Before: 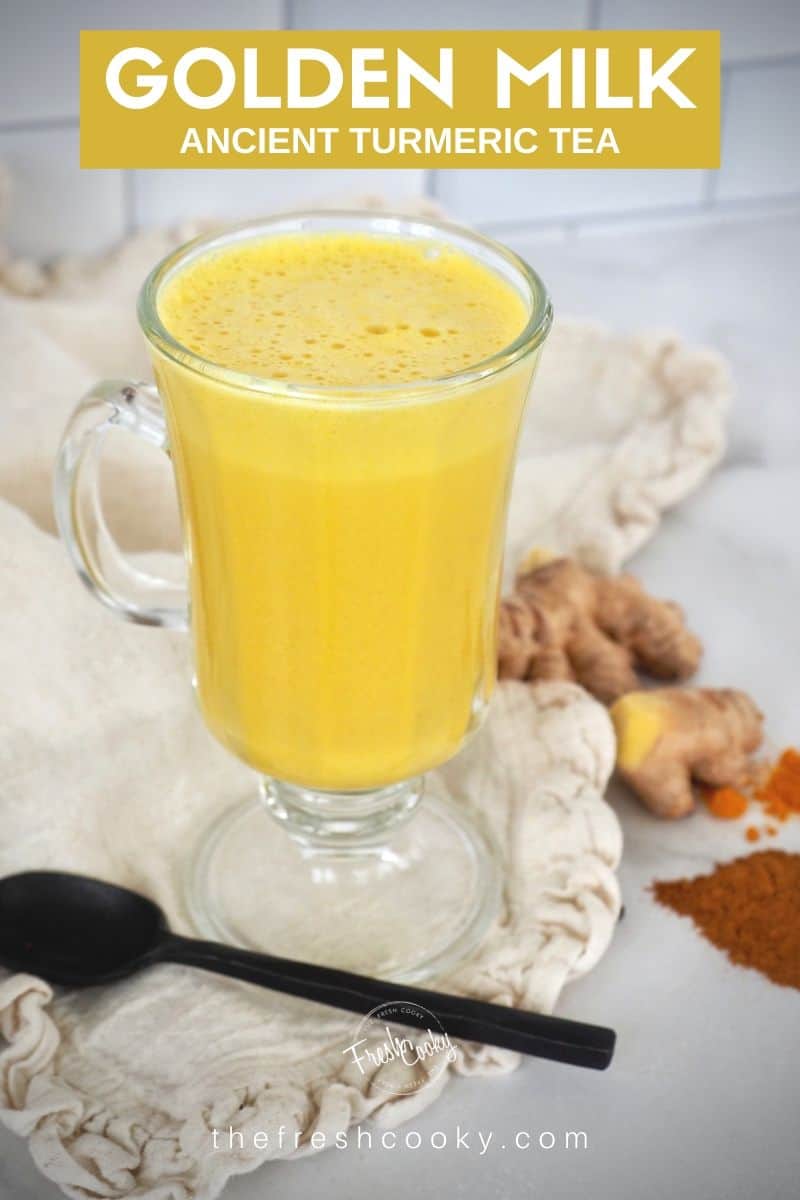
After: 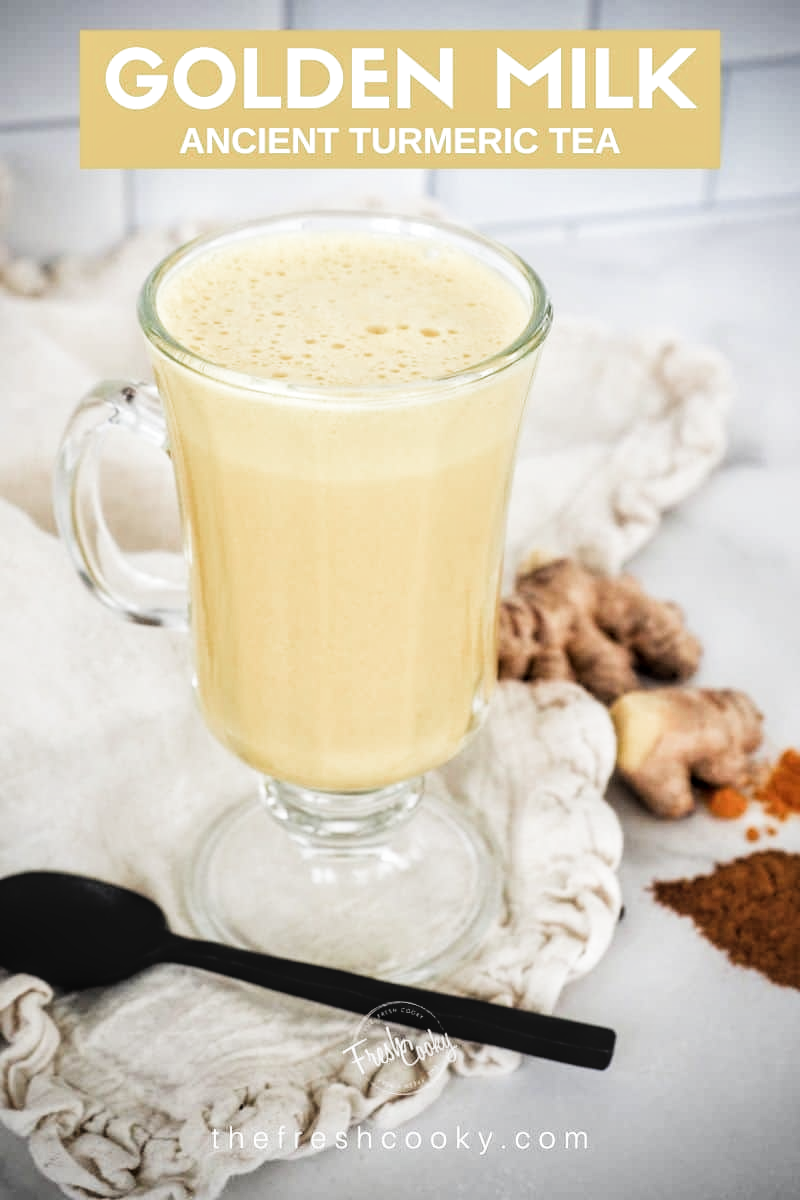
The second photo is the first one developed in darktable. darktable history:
local contrast: on, module defaults
filmic rgb: black relative exposure -5.29 EV, white relative exposure 2.88 EV, dynamic range scaling -37.23%, hardness 3.99, contrast 1.615, highlights saturation mix -1.09%, add noise in highlights 0.001, preserve chrominance luminance Y, color science v3 (2019), use custom middle-gray values true, contrast in highlights soft
